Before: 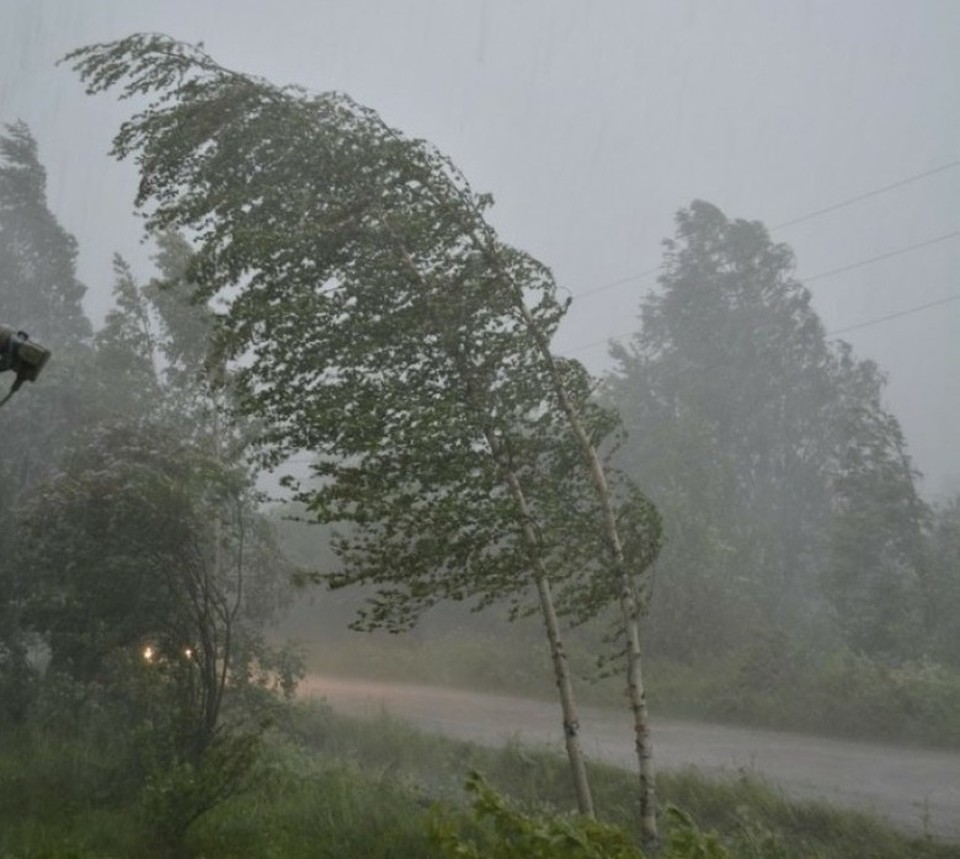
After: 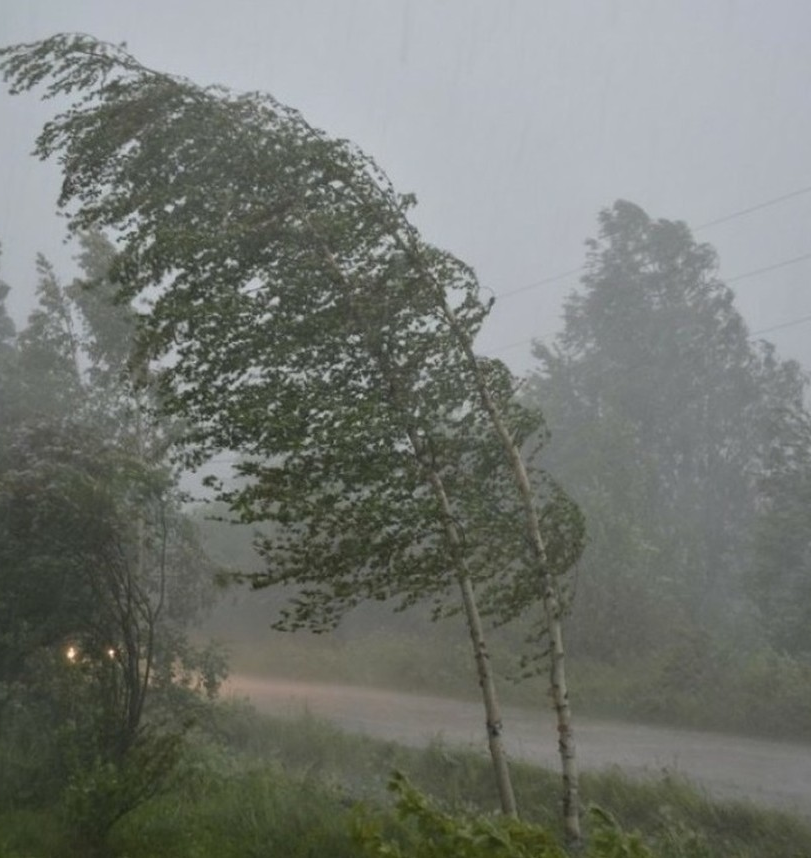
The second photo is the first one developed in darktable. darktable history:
crop: left 8.037%, right 7.436%
